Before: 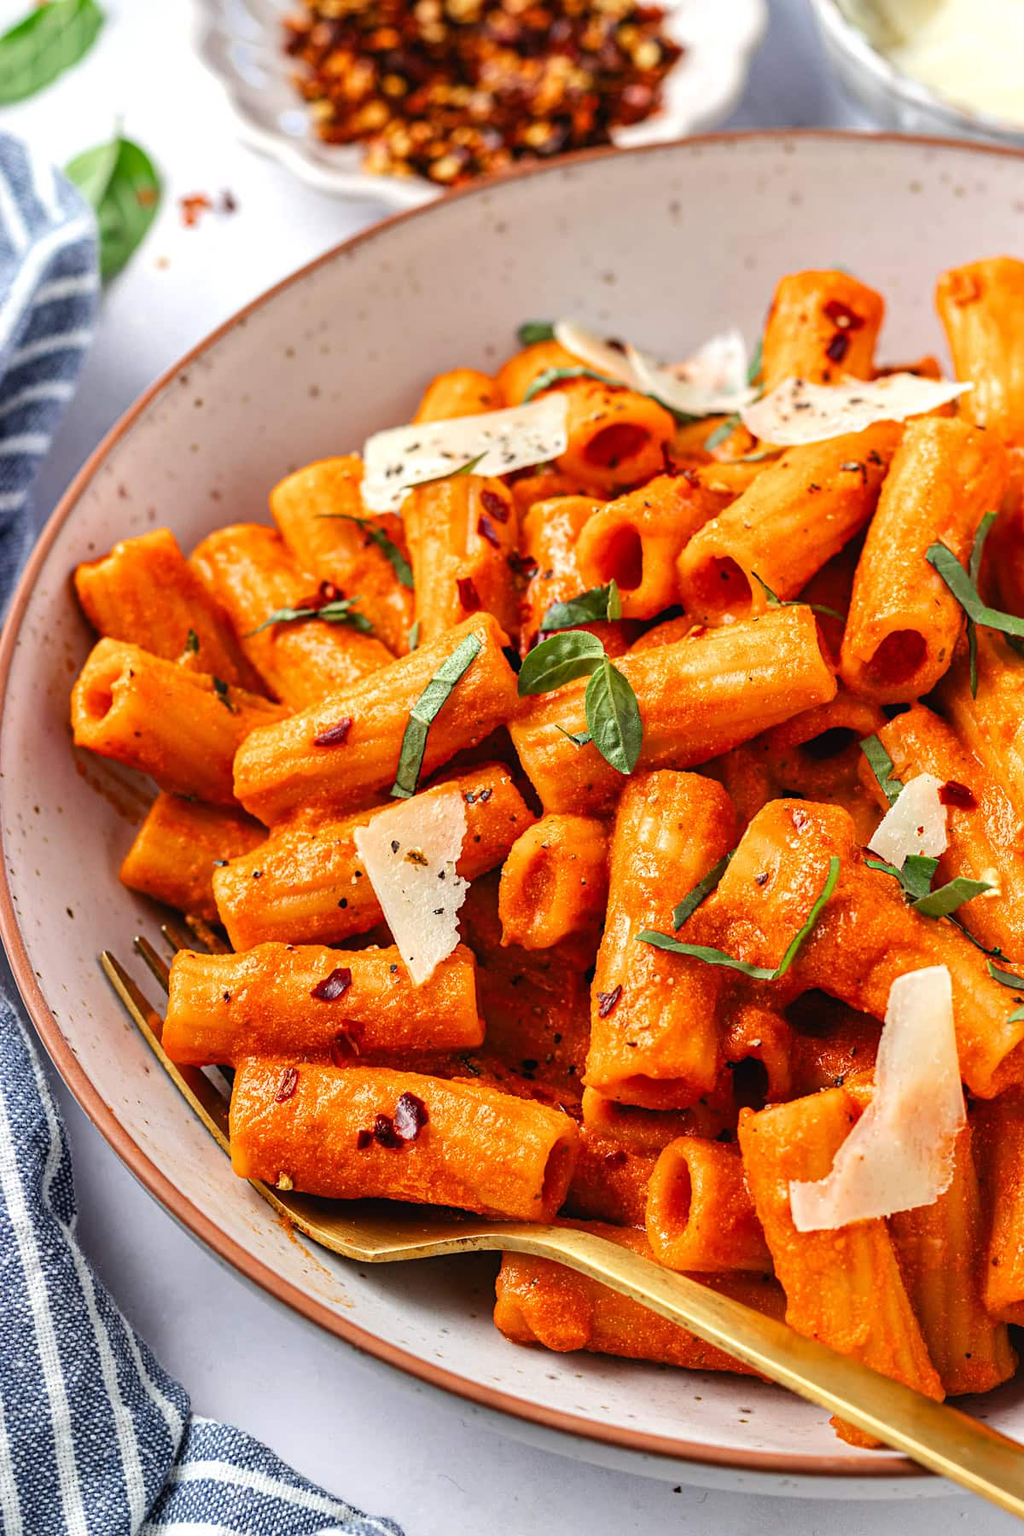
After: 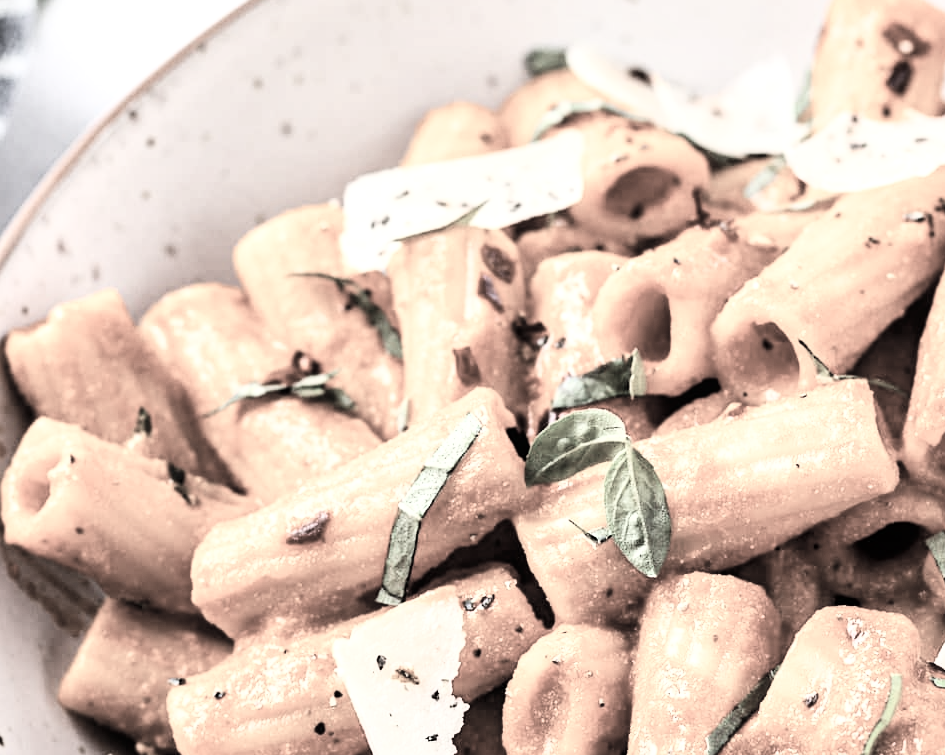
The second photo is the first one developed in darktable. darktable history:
base curve: curves: ch0 [(0, 0) (0.007, 0.004) (0.027, 0.03) (0.046, 0.07) (0.207, 0.54) (0.442, 0.872) (0.673, 0.972) (1, 1)]
crop: left 6.891%, top 18.38%, right 14.285%, bottom 39.631%
color correction: highlights b* 0.067, saturation 0.186
local contrast: mode bilateral grid, contrast 19, coarseness 50, detail 120%, midtone range 0.2
